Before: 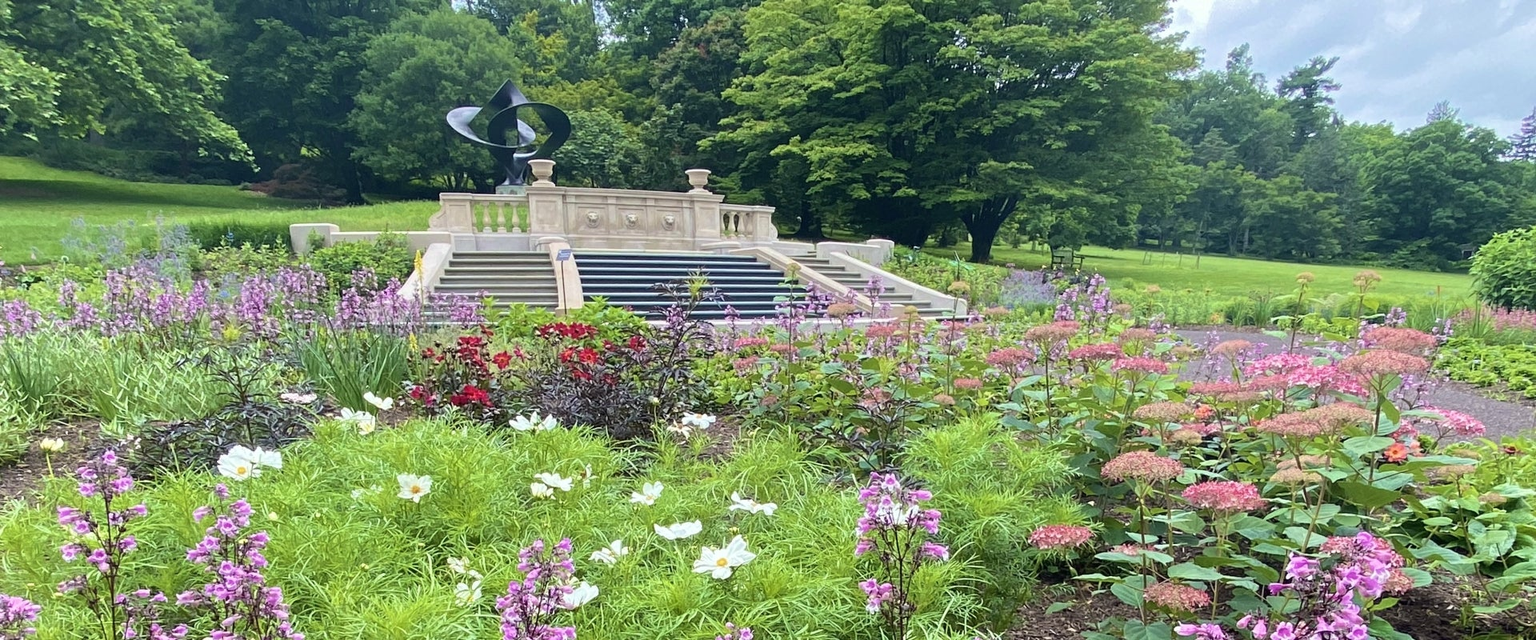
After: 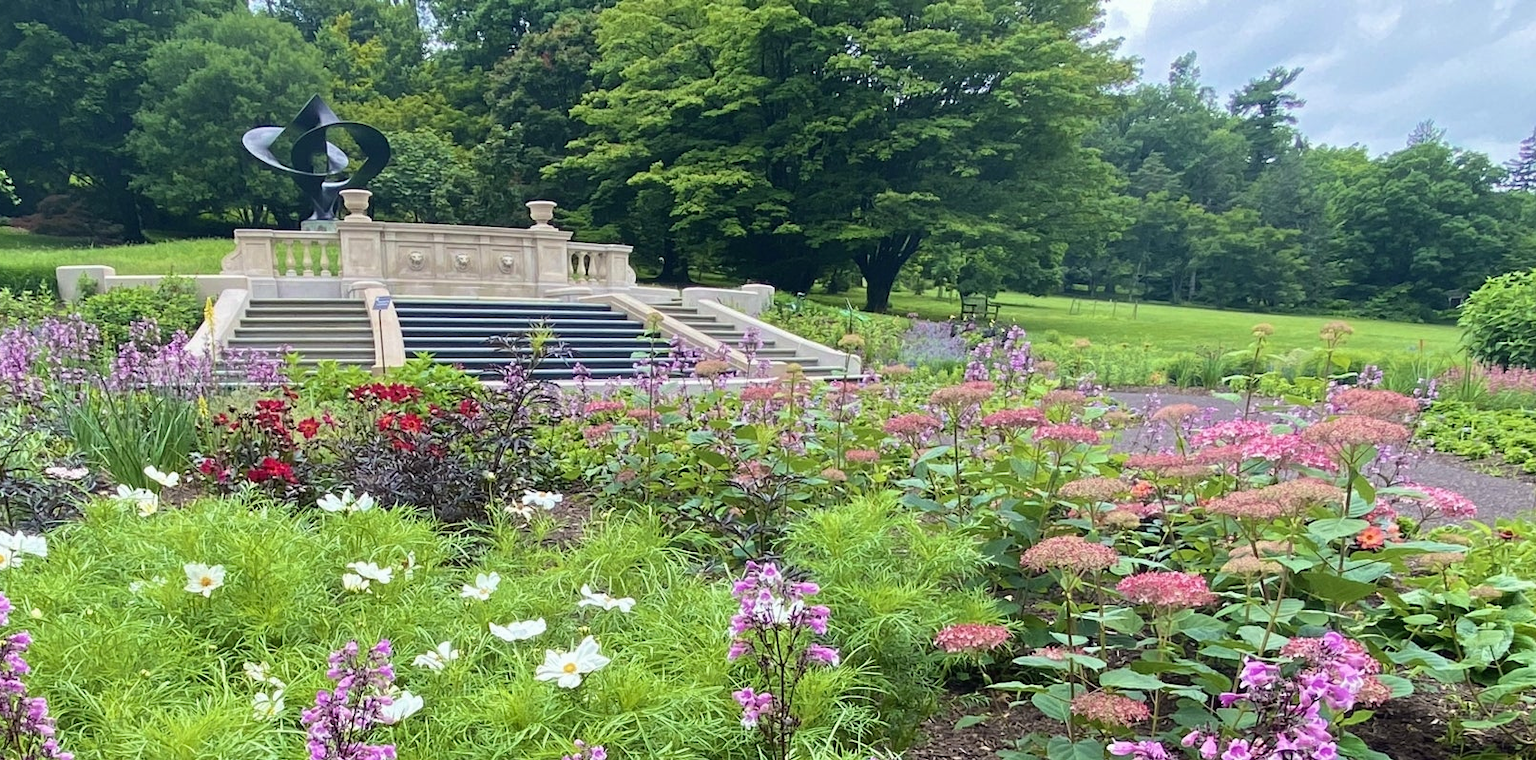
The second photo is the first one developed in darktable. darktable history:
contrast brightness saturation: contrast -0.011, brightness -0.015, saturation 0.028
crop: left 15.809%
